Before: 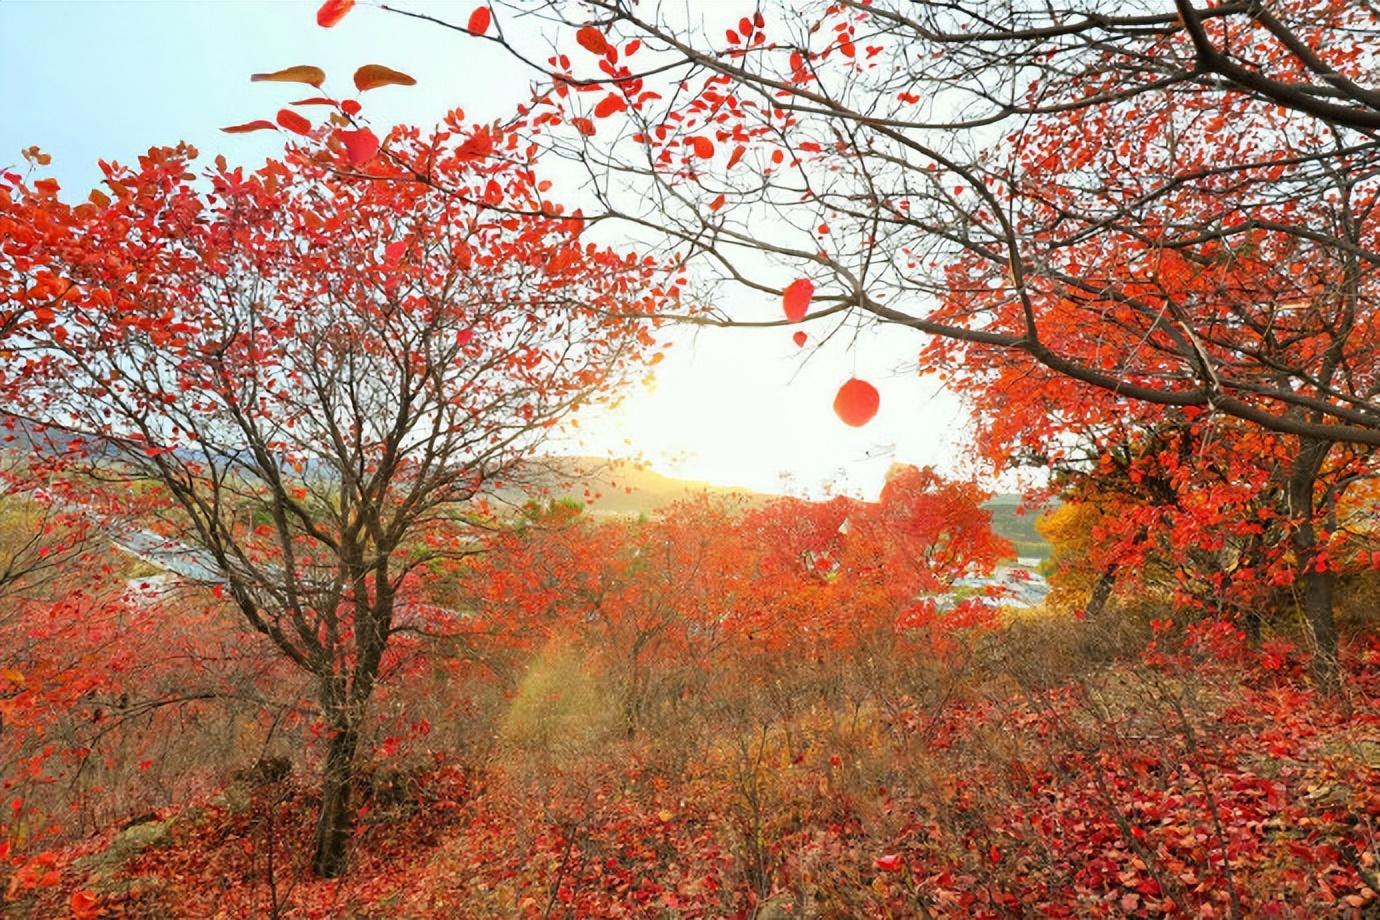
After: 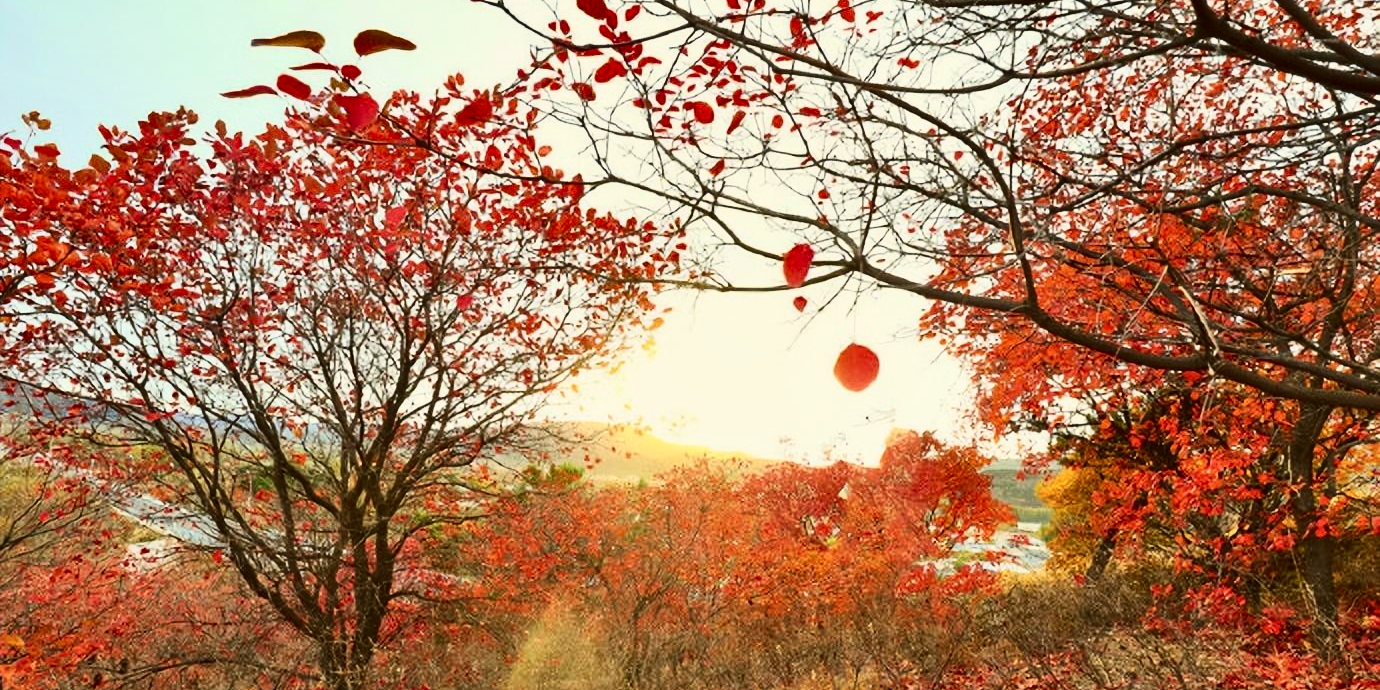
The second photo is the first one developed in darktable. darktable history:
crop: top 3.857%, bottom 21.132%
shadows and highlights: shadows 60, soften with gaussian
color balance: lift [1.005, 1.002, 0.998, 0.998], gamma [1, 1.021, 1.02, 0.979], gain [0.923, 1.066, 1.056, 0.934]
contrast brightness saturation: contrast 0.28
